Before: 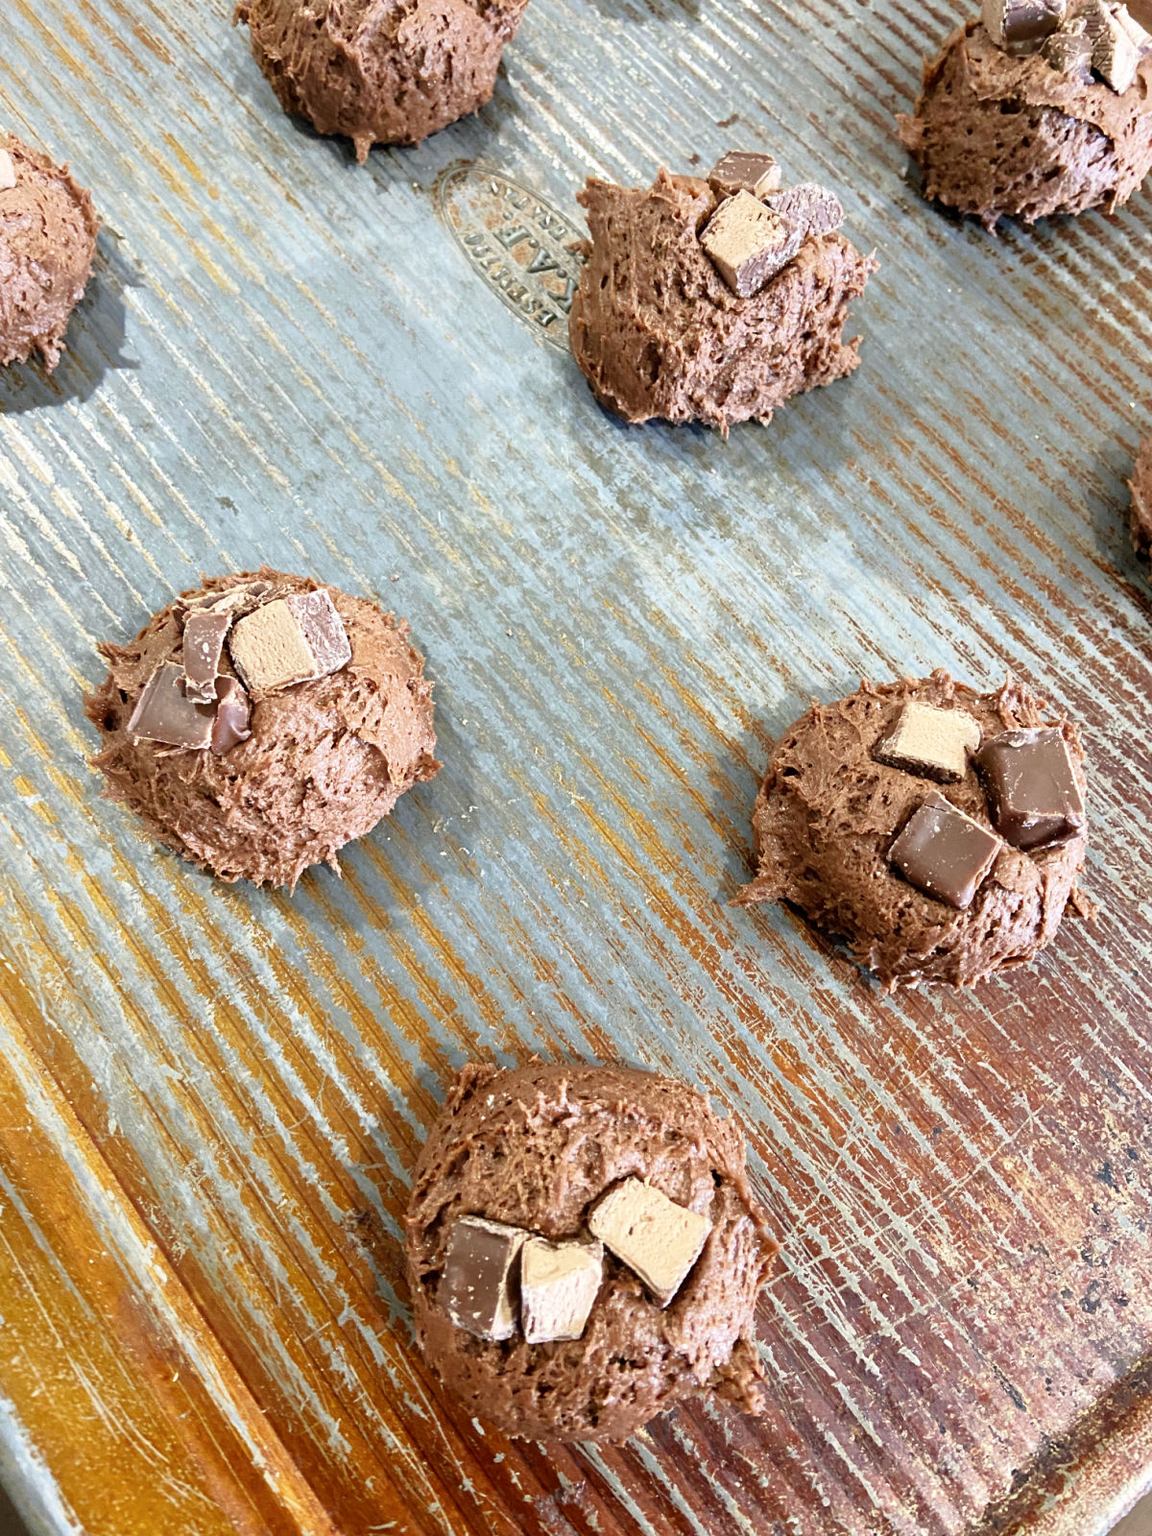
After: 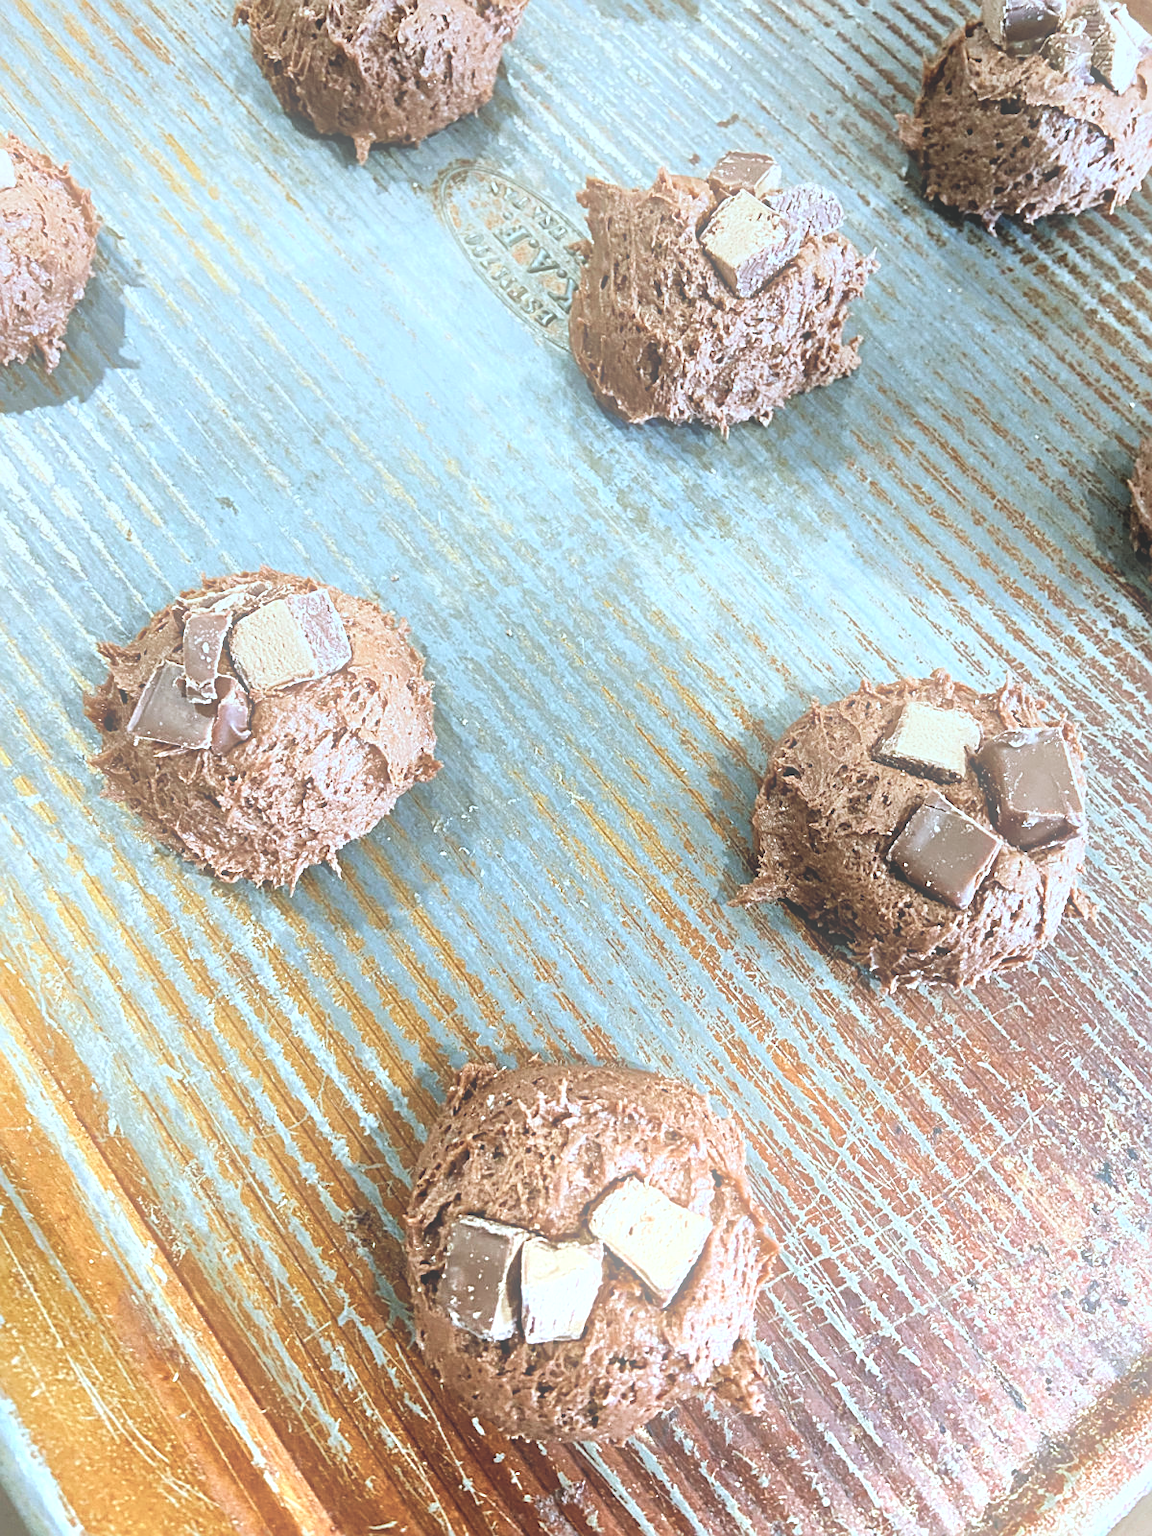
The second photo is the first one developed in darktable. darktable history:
bloom: on, module defaults
color balance rgb: shadows lift › chroma 2%, shadows lift › hue 135.47°, highlights gain › chroma 2%, highlights gain › hue 291.01°, global offset › luminance 0.5%, perceptual saturation grading › global saturation -10.8%, perceptual saturation grading › highlights -26.83%, perceptual saturation grading › shadows 21.25%, perceptual brilliance grading › highlights 17.77%, perceptual brilliance grading › mid-tones 31.71%, perceptual brilliance grading › shadows -31.01%, global vibrance 24.91%
sharpen: on, module defaults
color correction: highlights a* -10.04, highlights b* -10.37
graduated density: rotation 5.63°, offset 76.9
white balance: emerald 1
contrast brightness saturation: brightness 0.15
shadows and highlights: soften with gaussian
